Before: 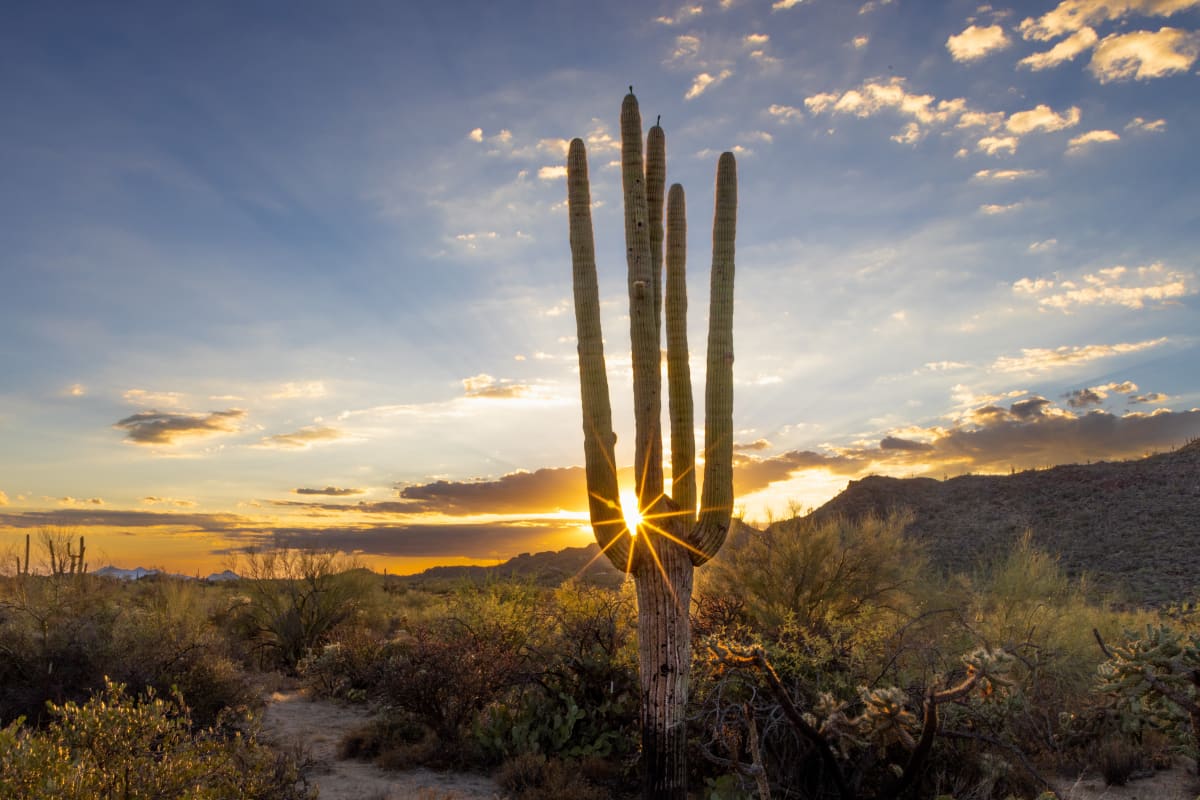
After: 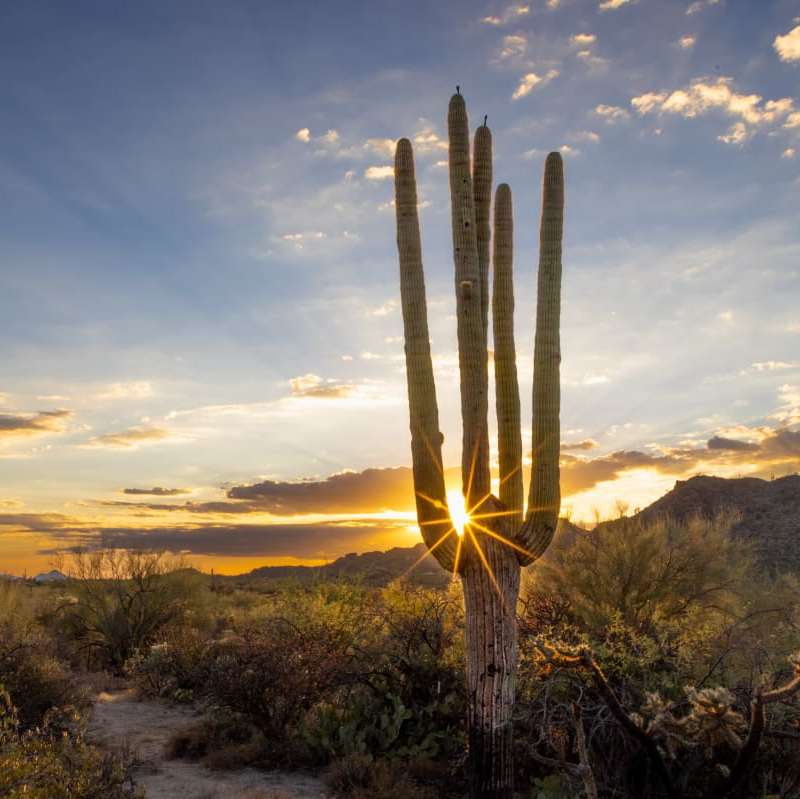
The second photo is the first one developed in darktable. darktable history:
crop and rotate: left 14.475%, right 18.851%
